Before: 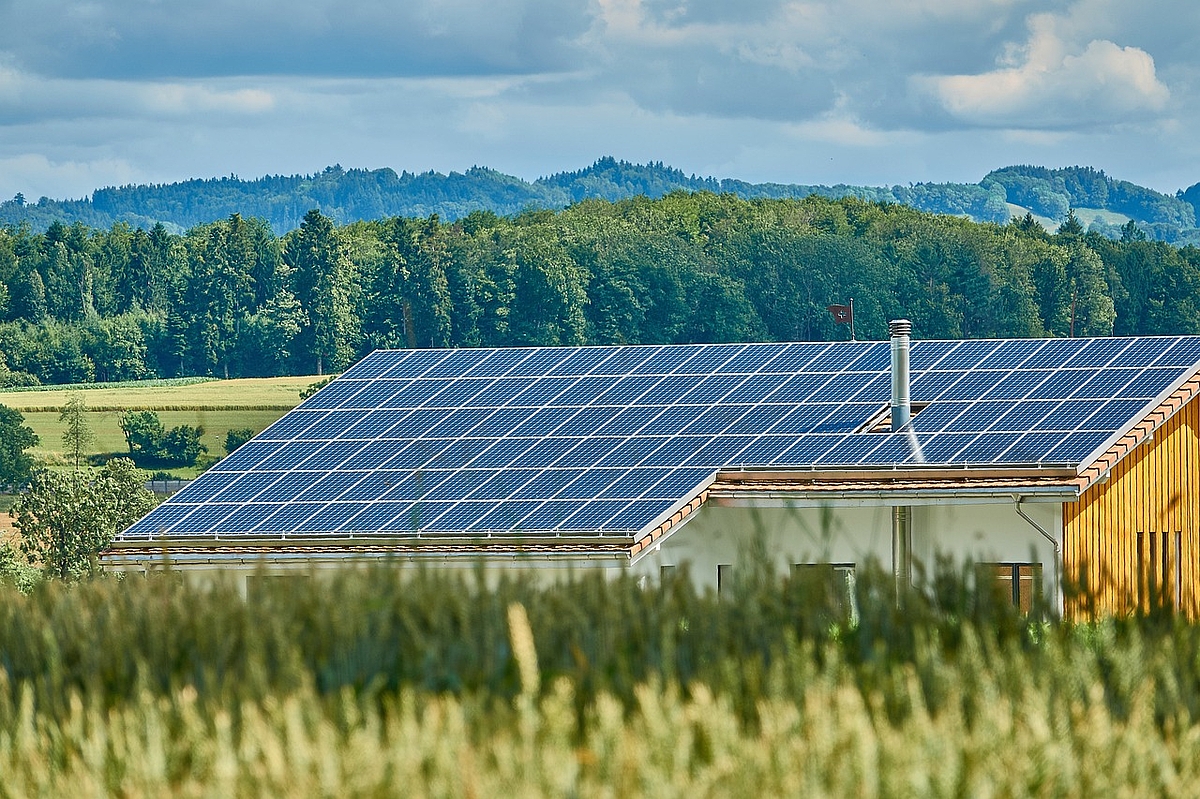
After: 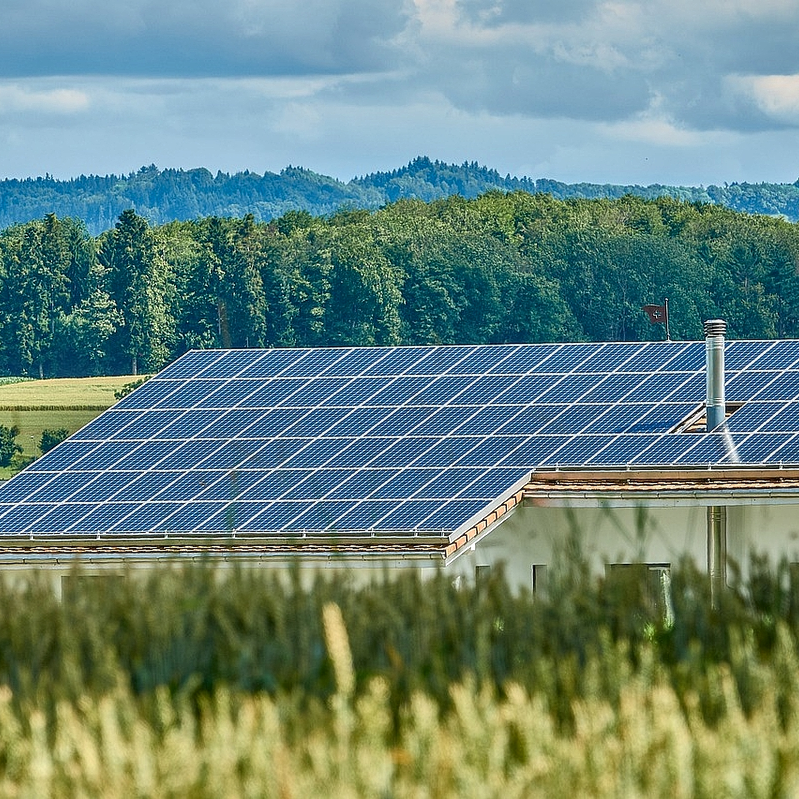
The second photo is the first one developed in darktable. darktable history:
tone equalizer: on, module defaults
crop: left 15.419%, right 17.914%
local contrast: on, module defaults
